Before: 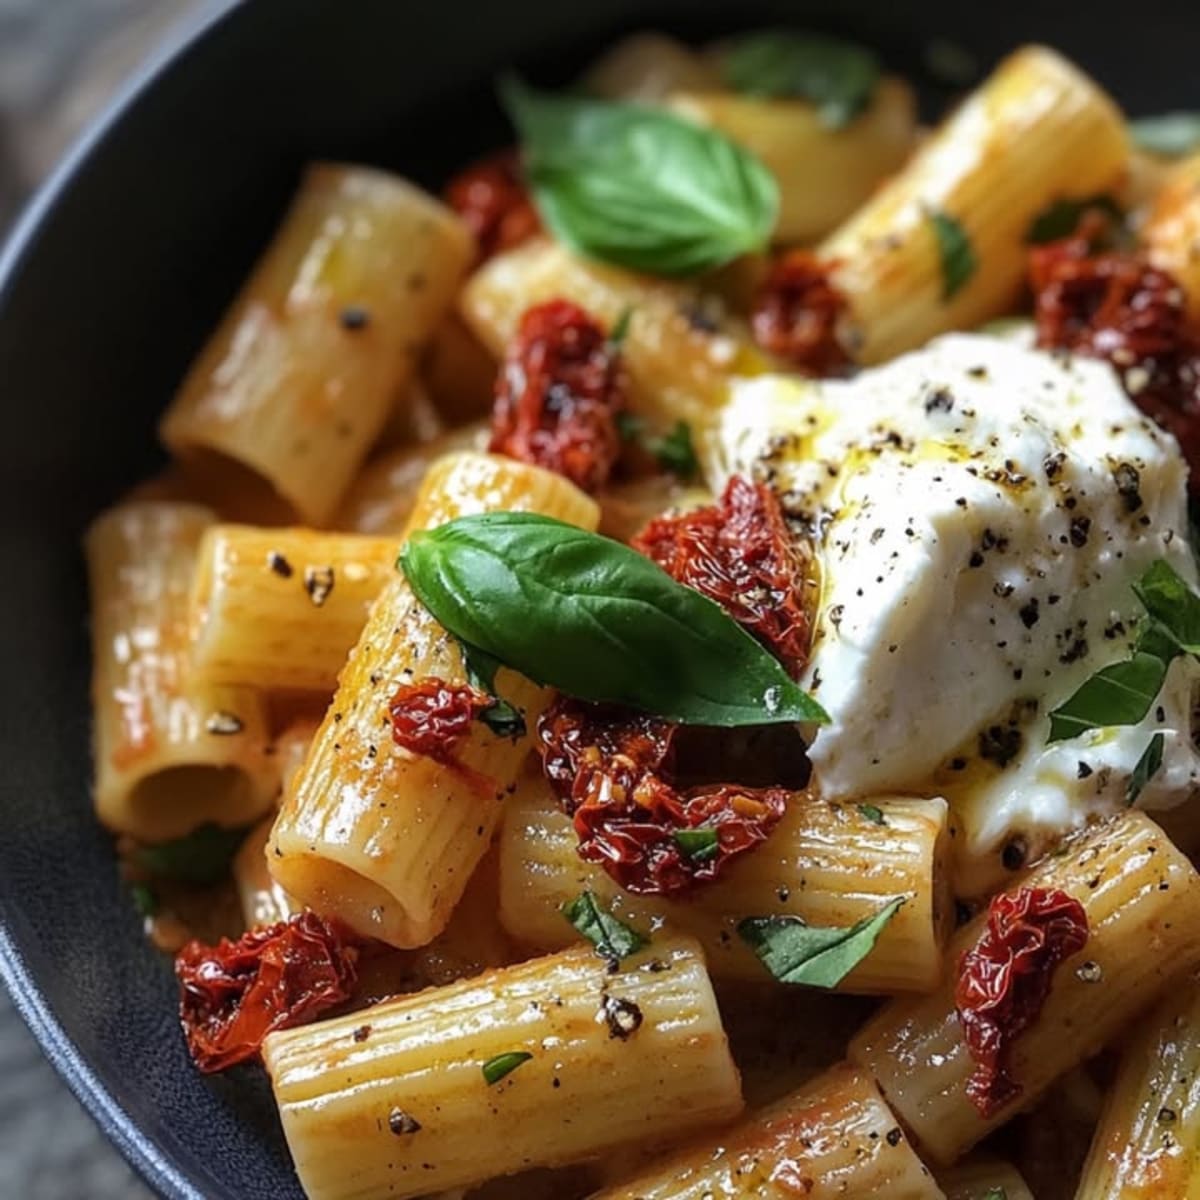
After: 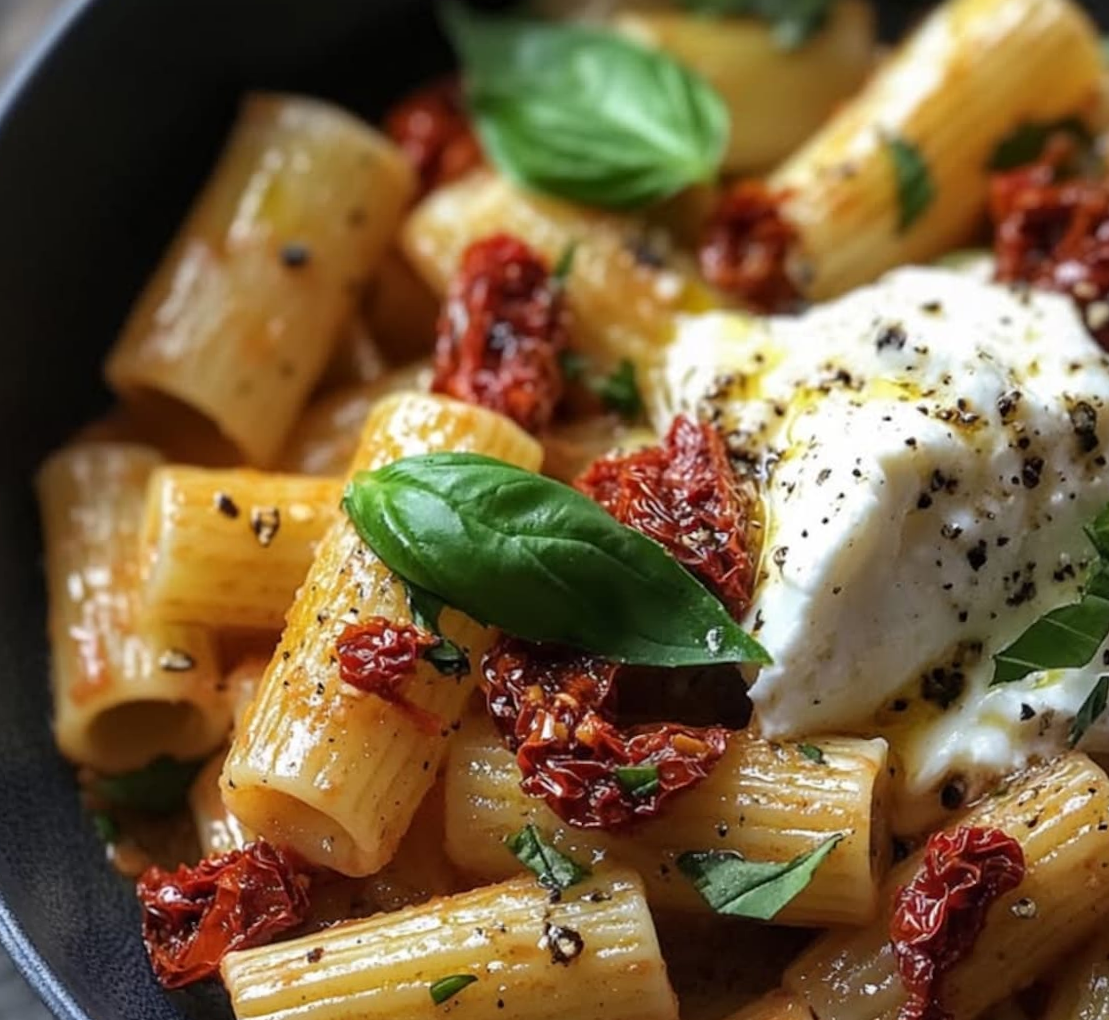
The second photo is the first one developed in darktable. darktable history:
crop: left 1.507%, top 6.147%, right 1.379%, bottom 6.637%
rotate and perspective: rotation 0.074°, lens shift (vertical) 0.096, lens shift (horizontal) -0.041, crop left 0.043, crop right 0.952, crop top 0.024, crop bottom 0.979
